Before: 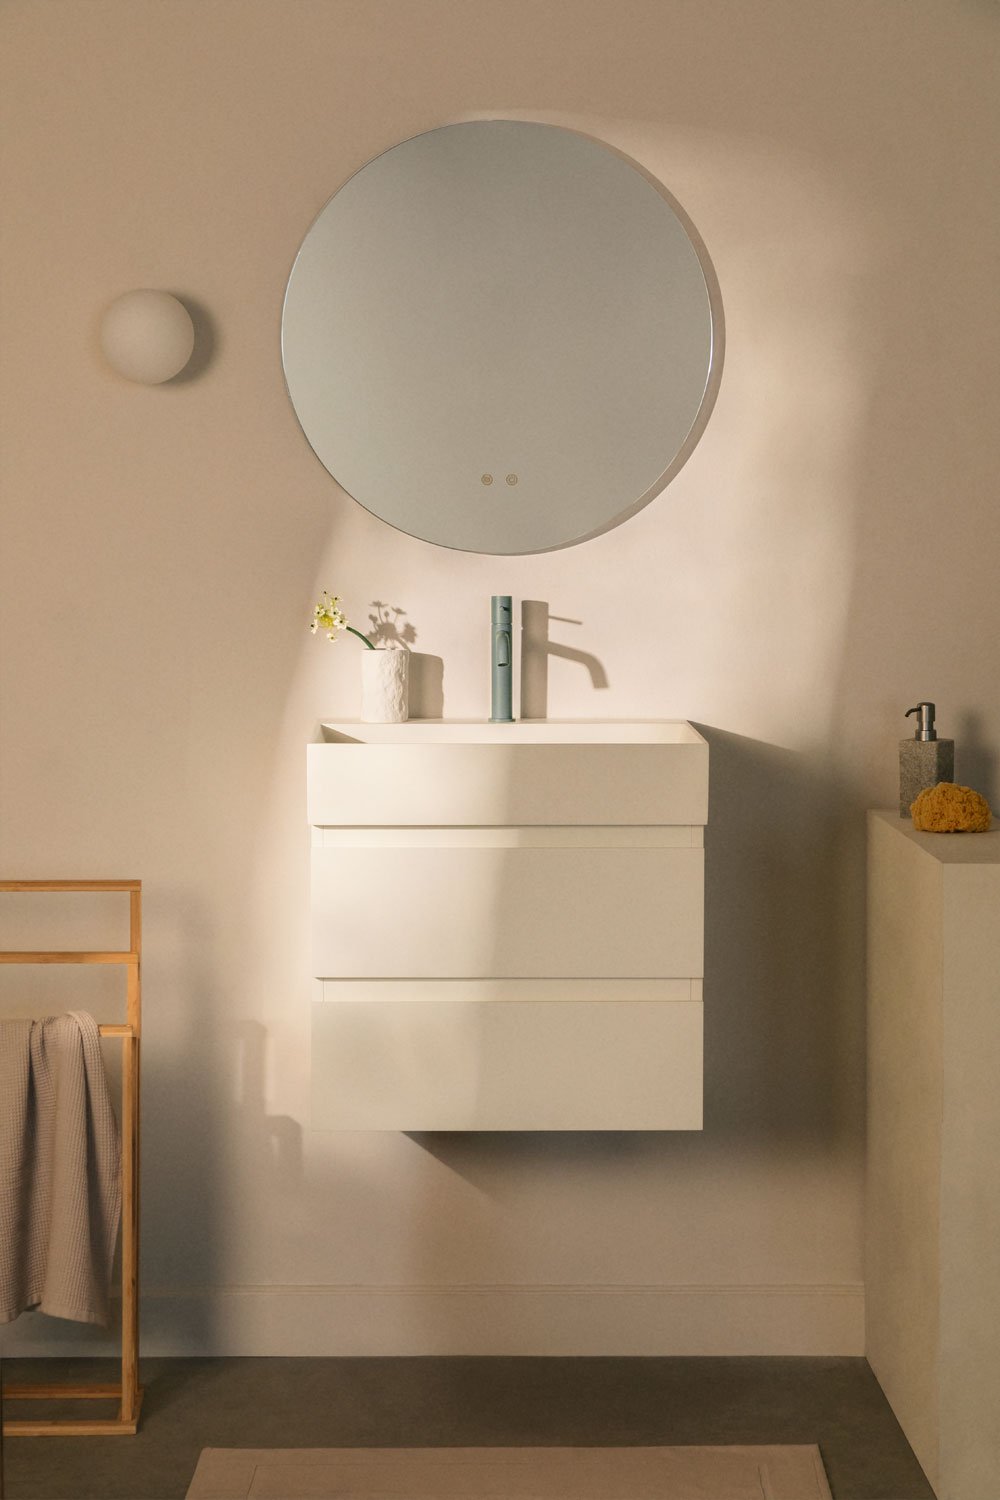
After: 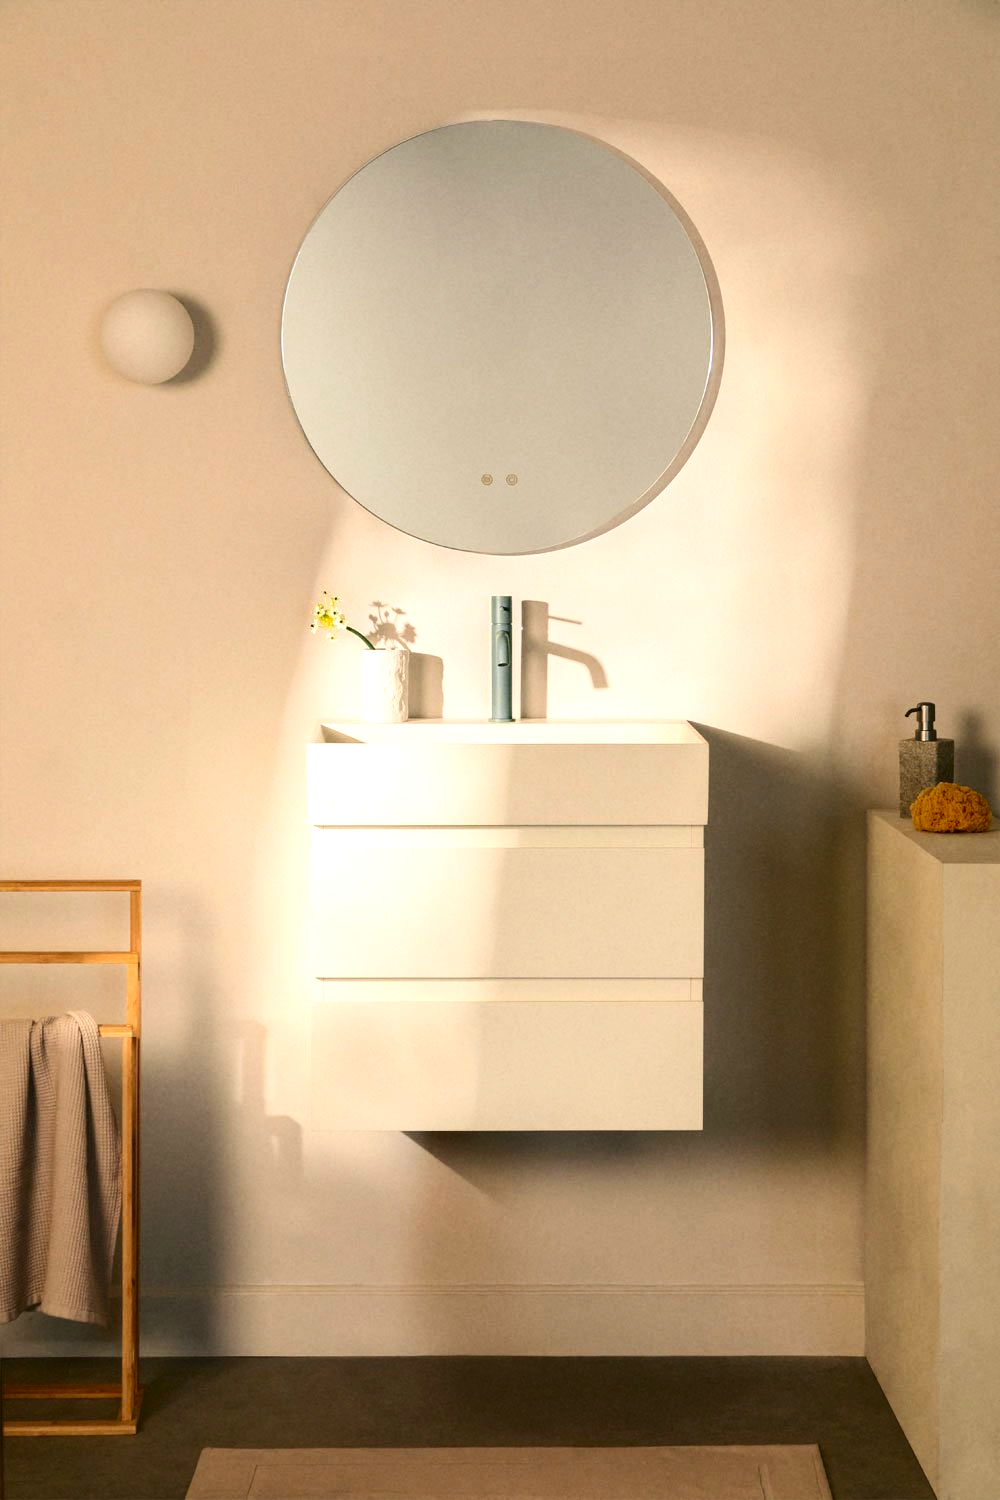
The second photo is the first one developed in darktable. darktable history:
contrast brightness saturation: contrast 0.21, brightness -0.11, saturation 0.21
exposure: exposure 0.6 EV, compensate highlight preservation false
